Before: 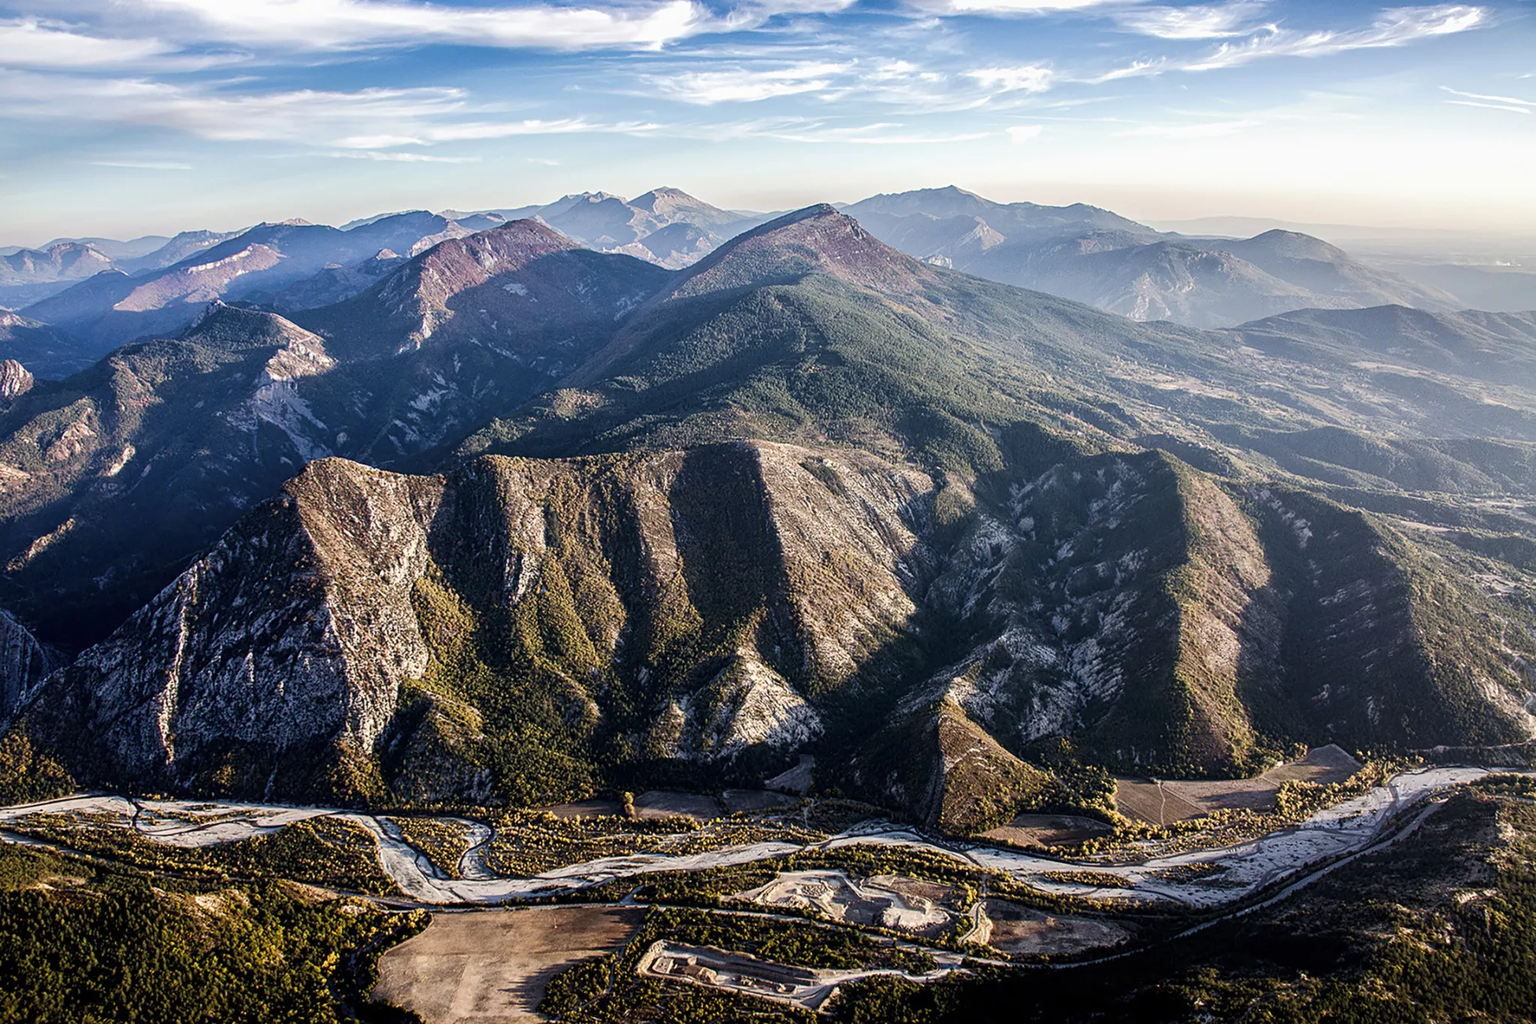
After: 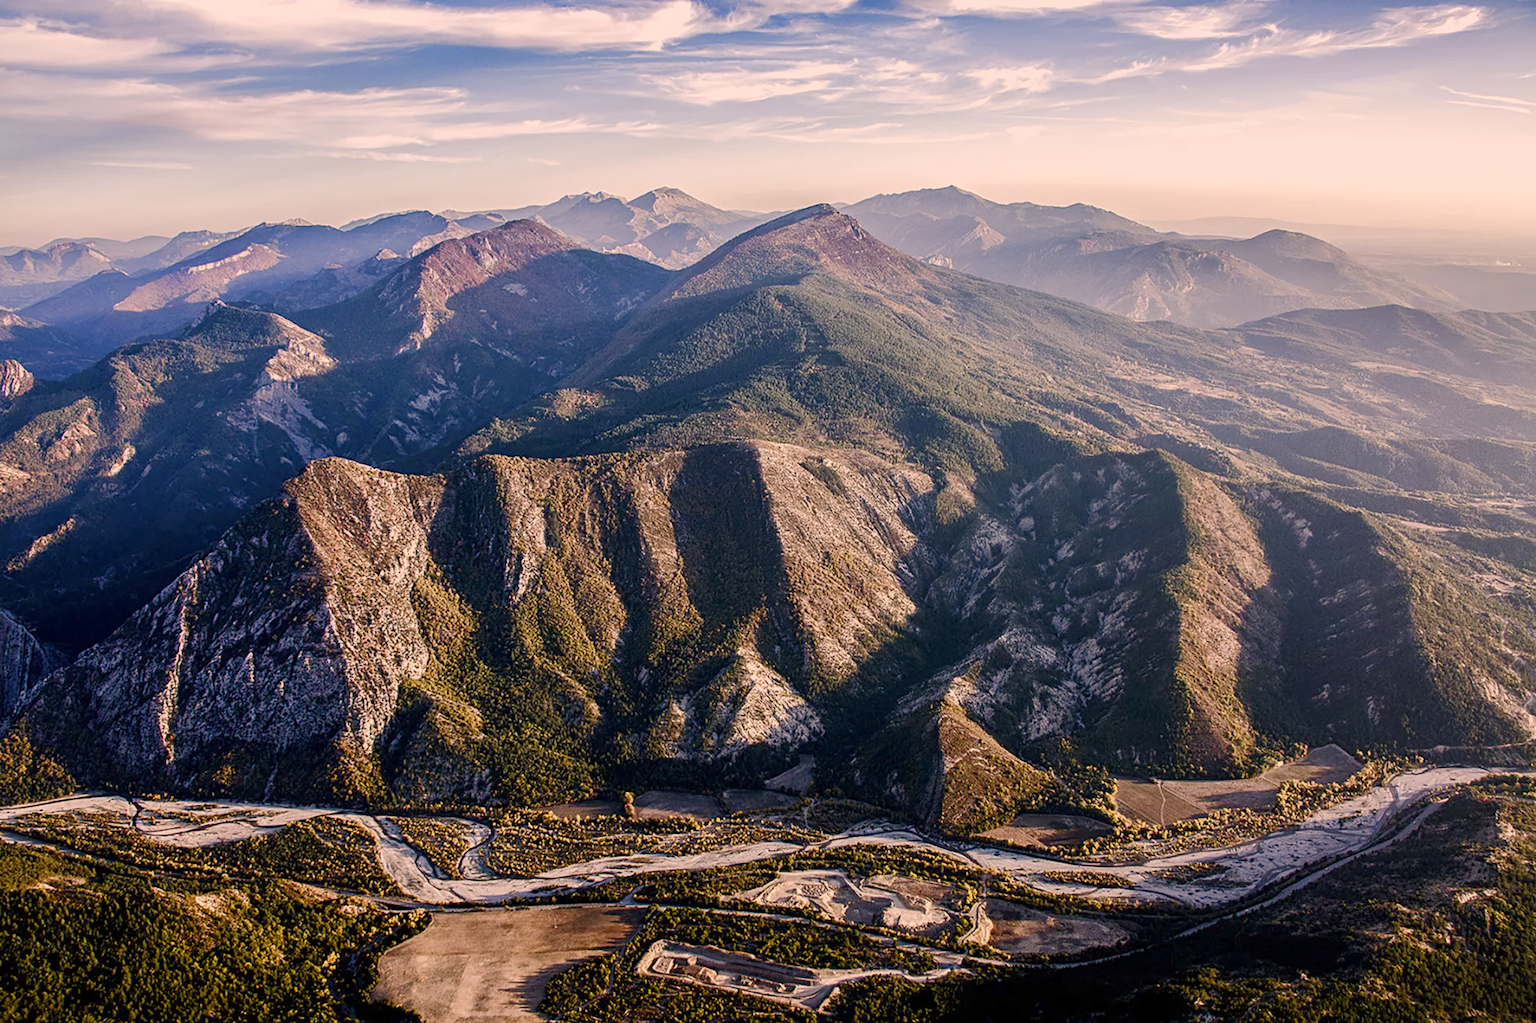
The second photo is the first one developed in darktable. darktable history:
color balance rgb: shadows lift › chroma 1%, shadows lift › hue 113°, highlights gain › chroma 0.2%, highlights gain › hue 333°, perceptual saturation grading › global saturation 20%, perceptual saturation grading › highlights -50%, perceptual saturation grading › shadows 25%, contrast -10%
color correction: highlights a* 11.96, highlights b* 11.58
